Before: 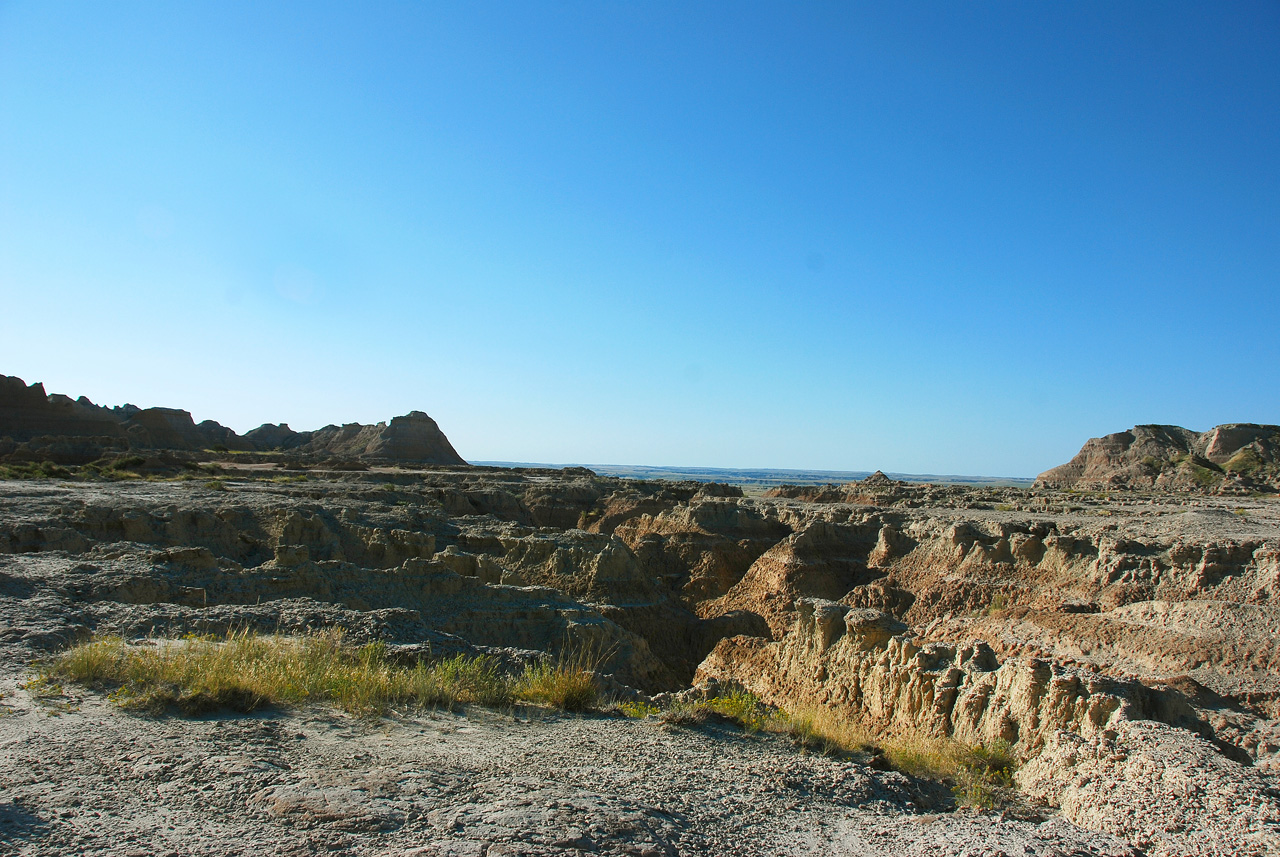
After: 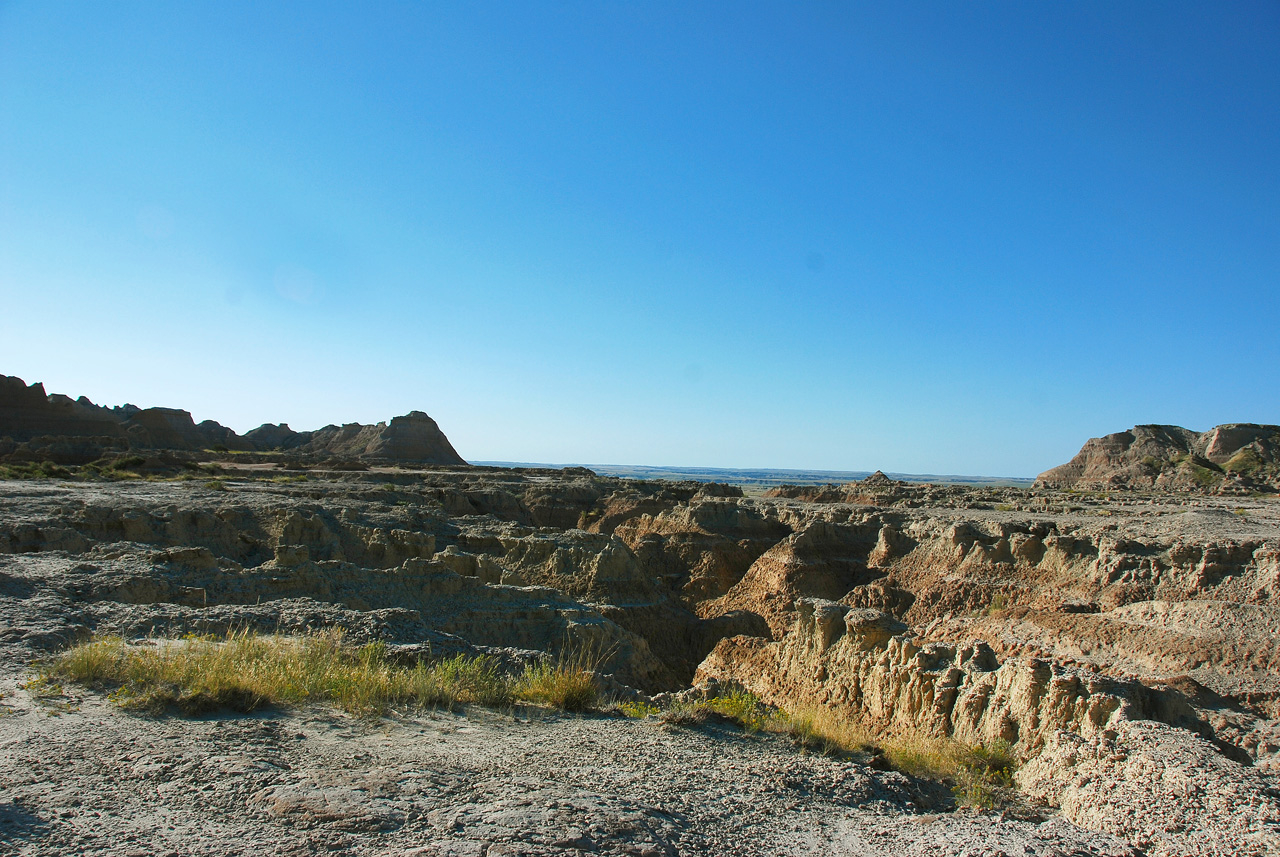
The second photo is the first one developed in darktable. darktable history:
shadows and highlights: highlights color adjustment 49.04%, low approximation 0.01, soften with gaussian
